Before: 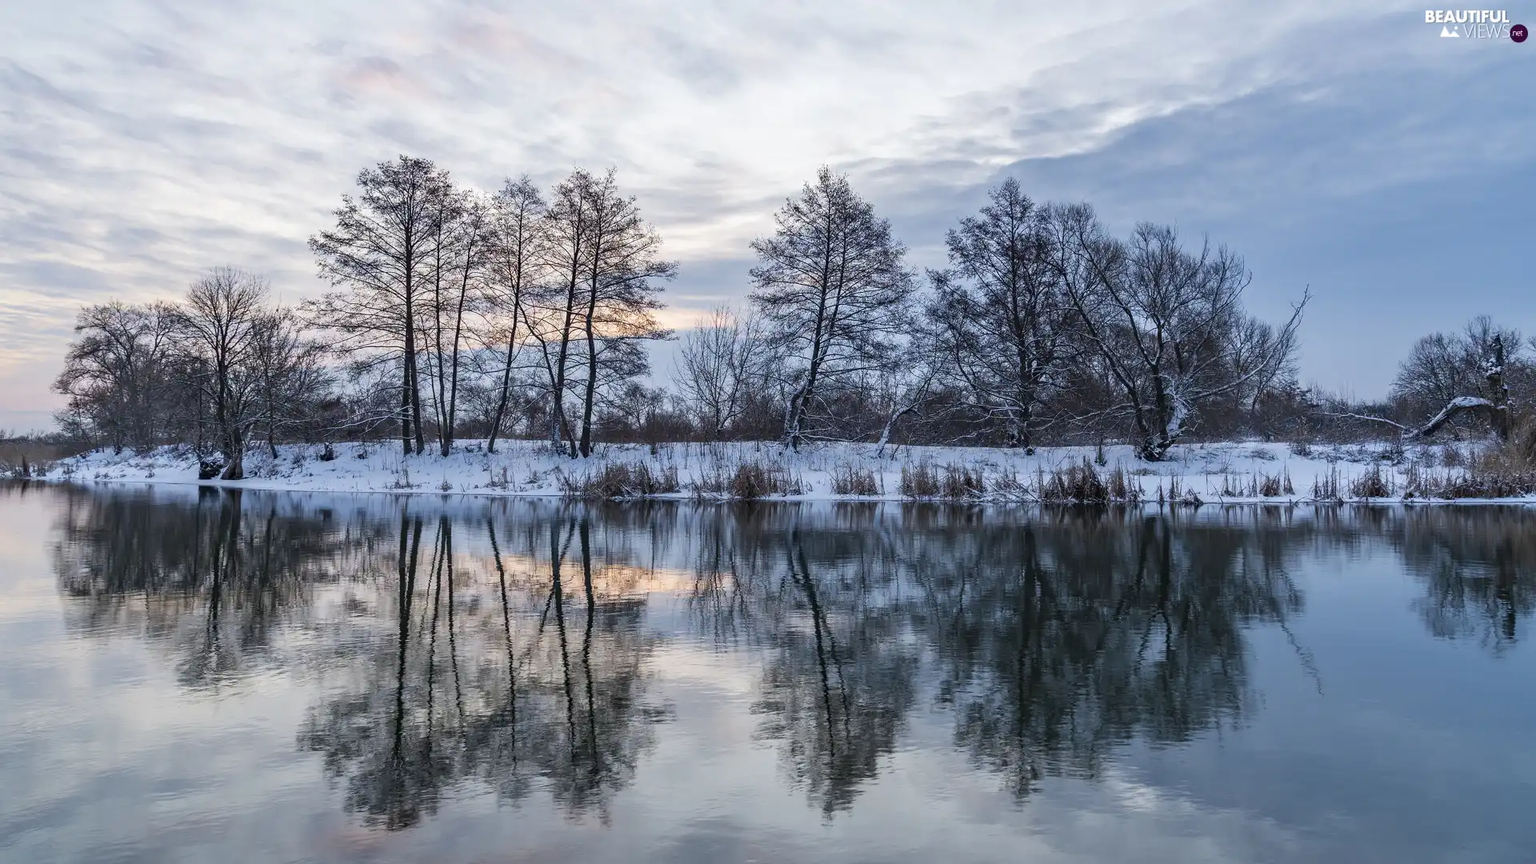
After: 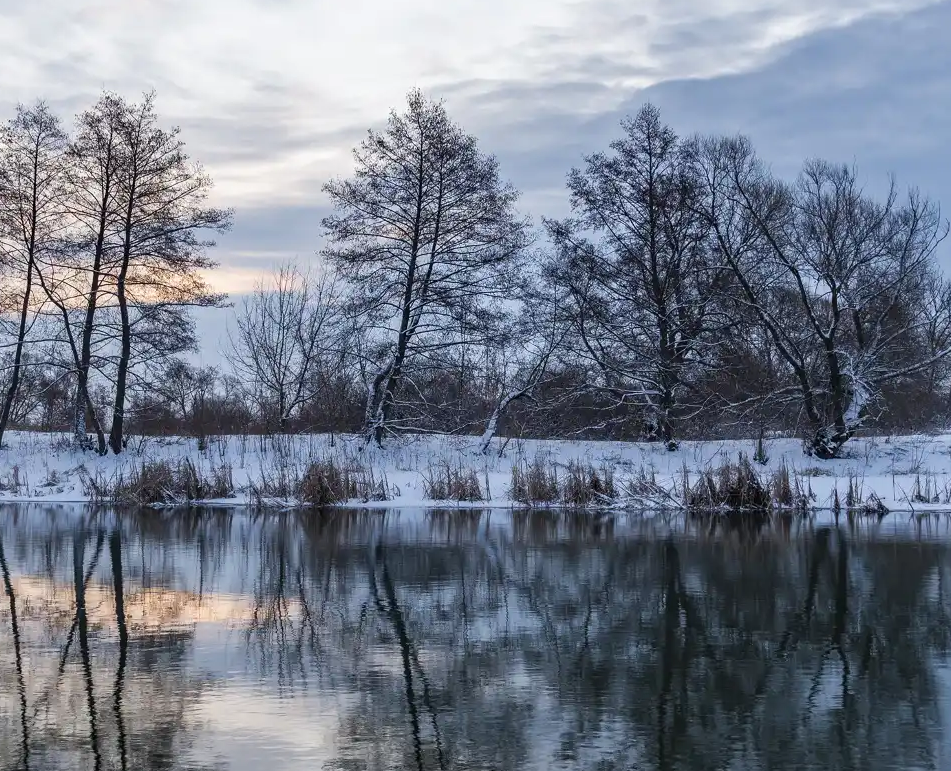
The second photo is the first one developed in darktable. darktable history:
crop: left 32.038%, top 10.995%, right 18.41%, bottom 17.552%
